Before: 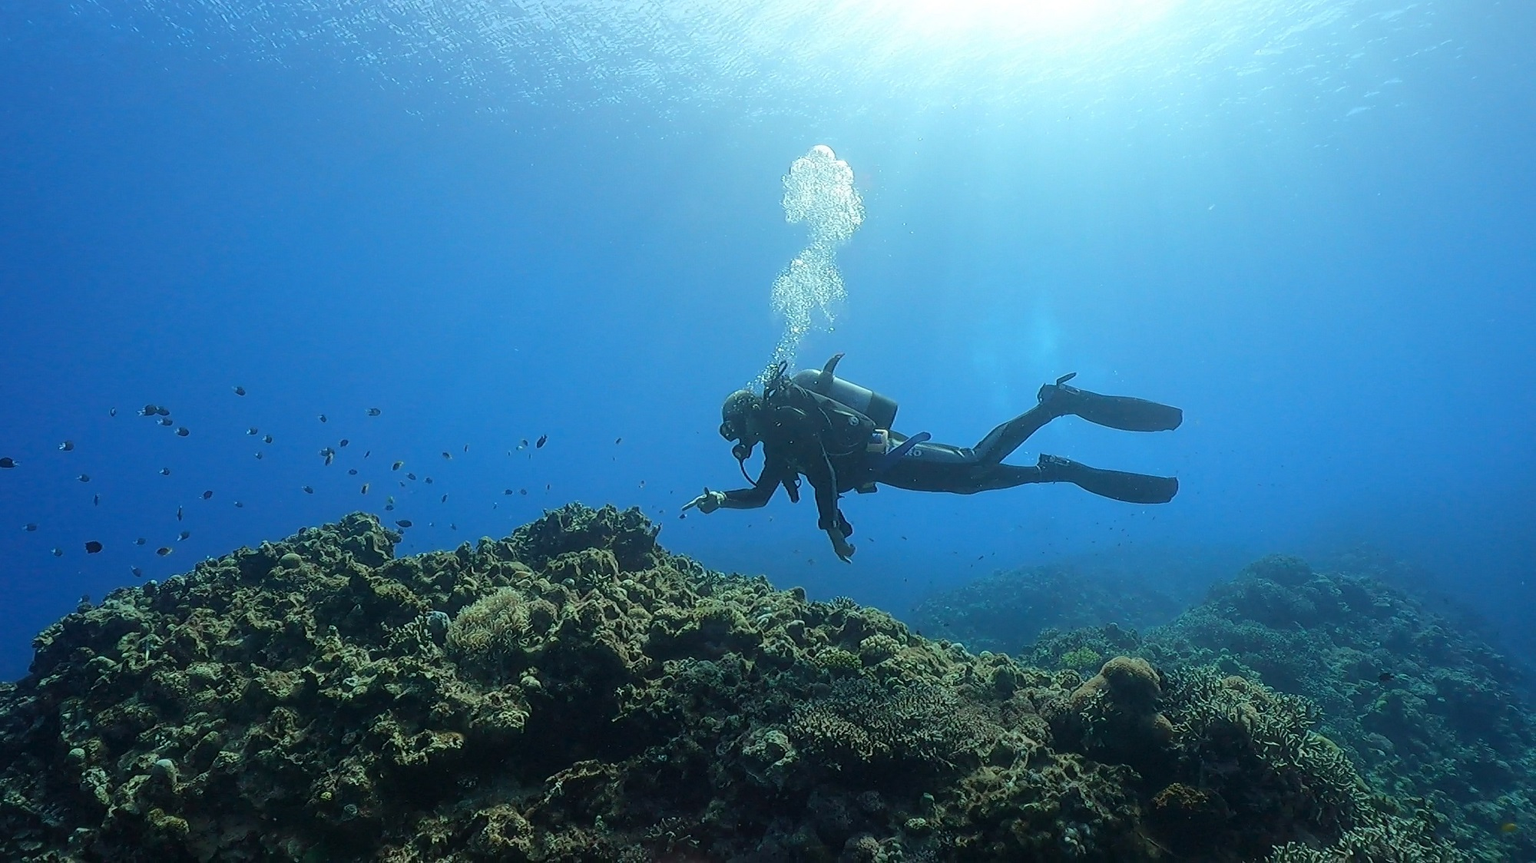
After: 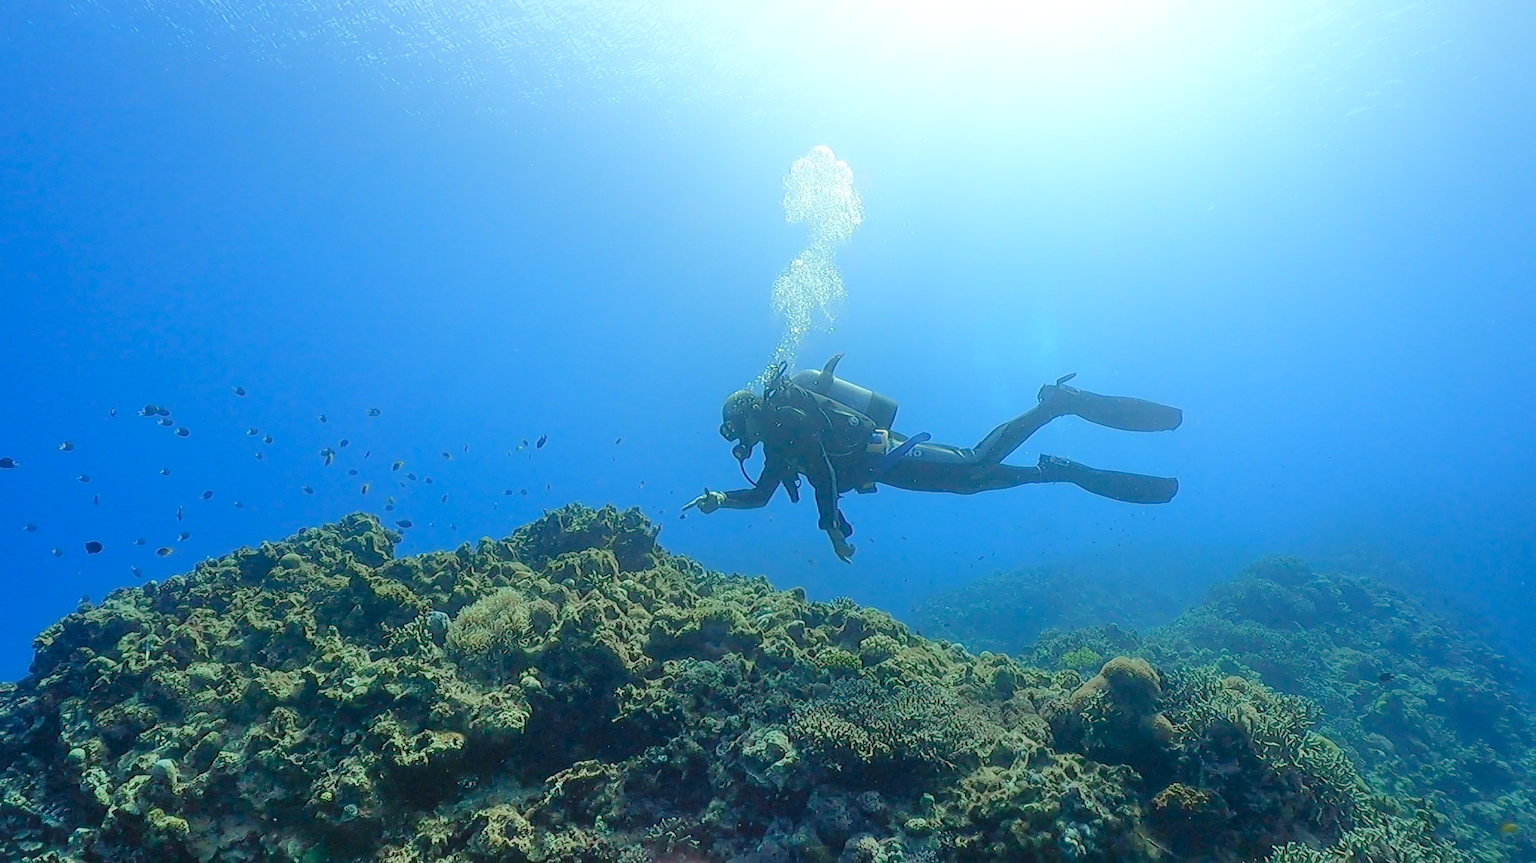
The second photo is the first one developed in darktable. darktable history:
shadows and highlights: highlights 70.7, soften with gaussian
tone curve: curves: ch0 [(0, 0) (0.004, 0.008) (0.077, 0.156) (0.169, 0.29) (0.774, 0.774) (1, 1)], color space Lab, linked channels, preserve colors none
